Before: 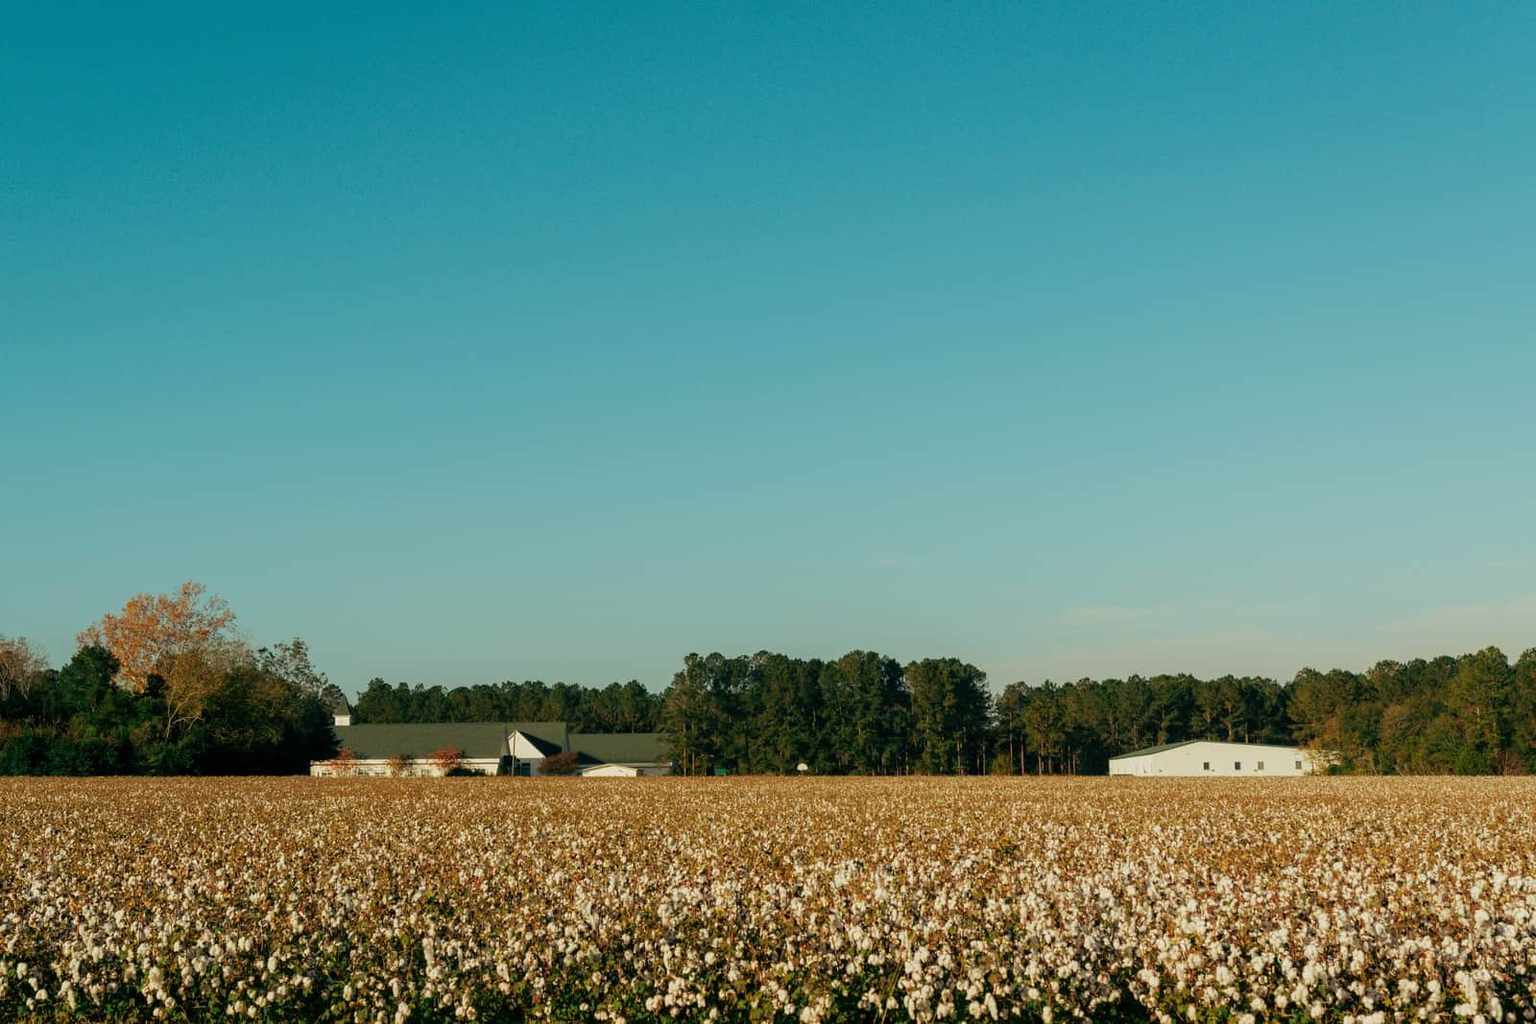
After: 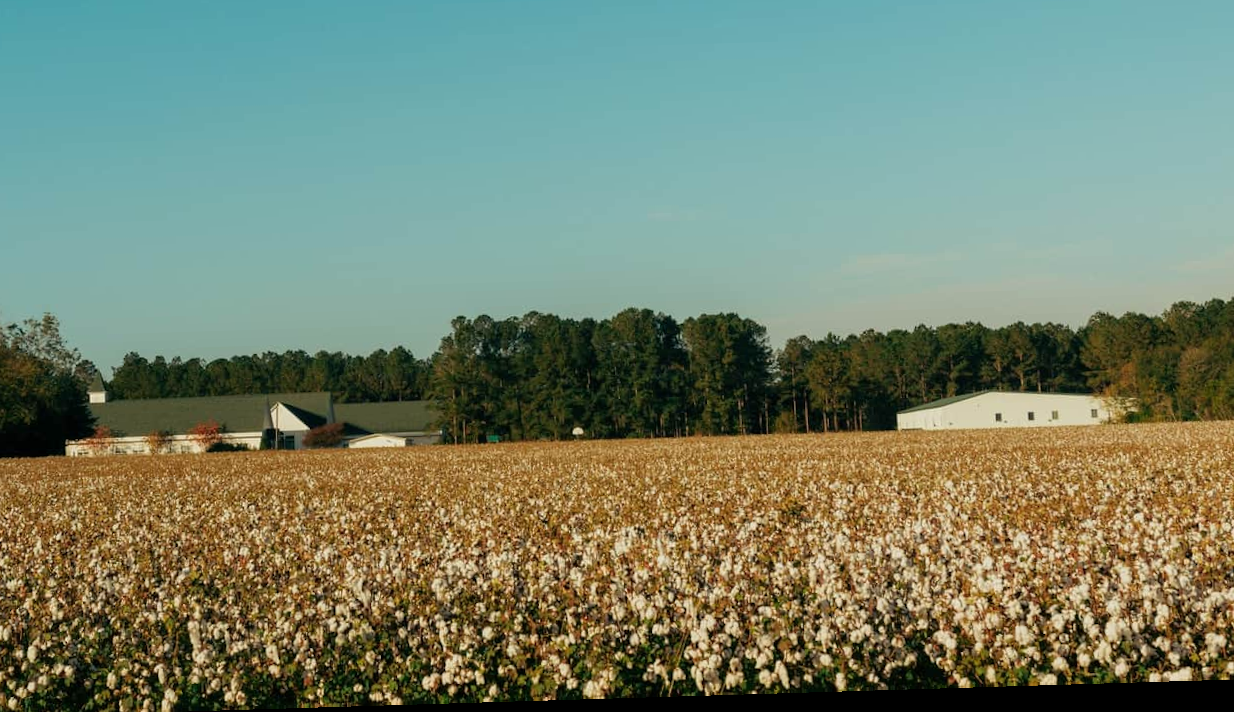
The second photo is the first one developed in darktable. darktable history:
rotate and perspective: rotation -1.75°, automatic cropping off
crop and rotate: left 17.299%, top 35.115%, right 7.015%, bottom 1.024%
